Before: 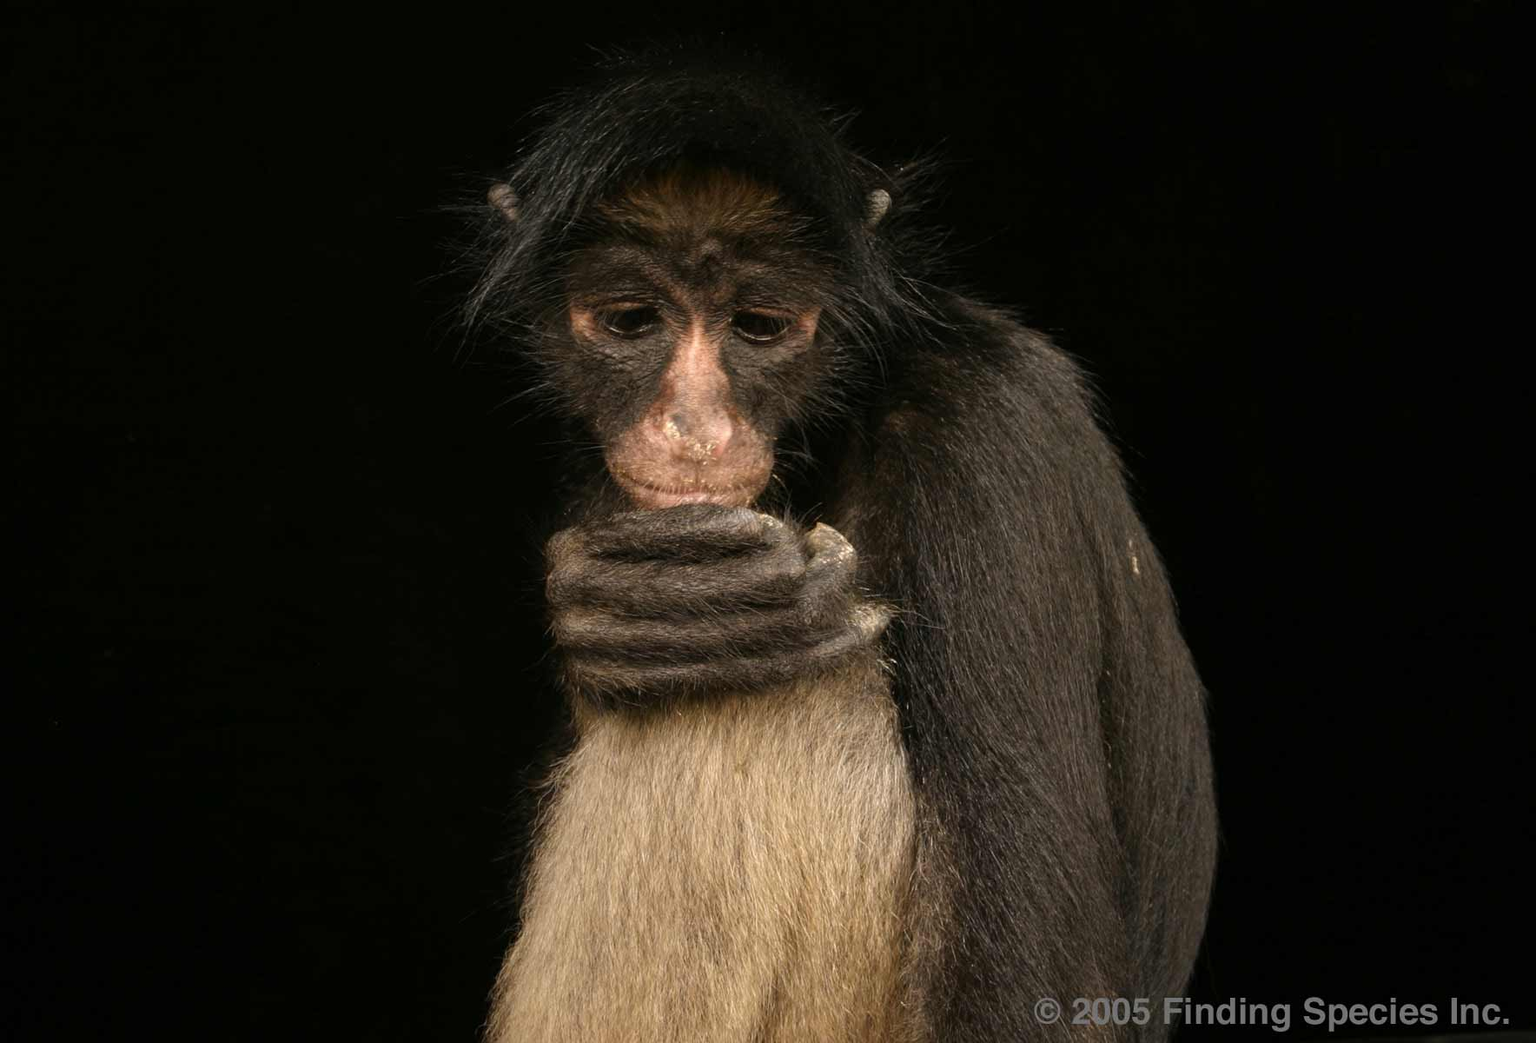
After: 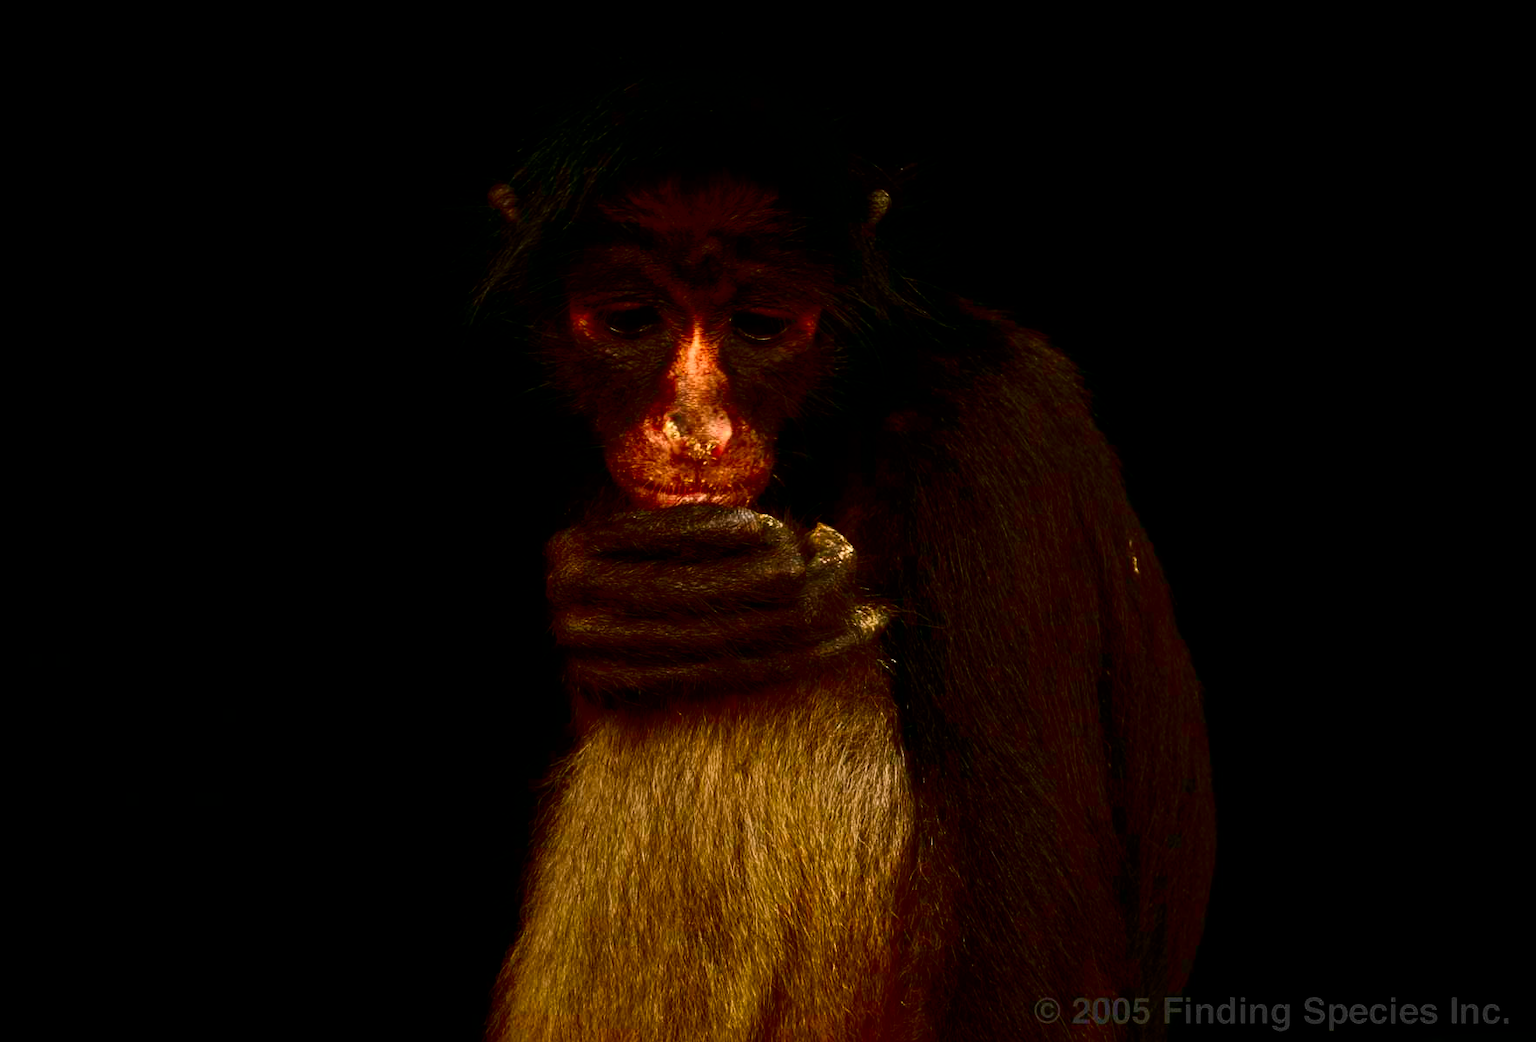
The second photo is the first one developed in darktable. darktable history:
contrast brightness saturation: brightness -0.982, saturation 0.992
shadows and highlights: radius 106.33, shadows 40.77, highlights -72.49, low approximation 0.01, soften with gaussian
